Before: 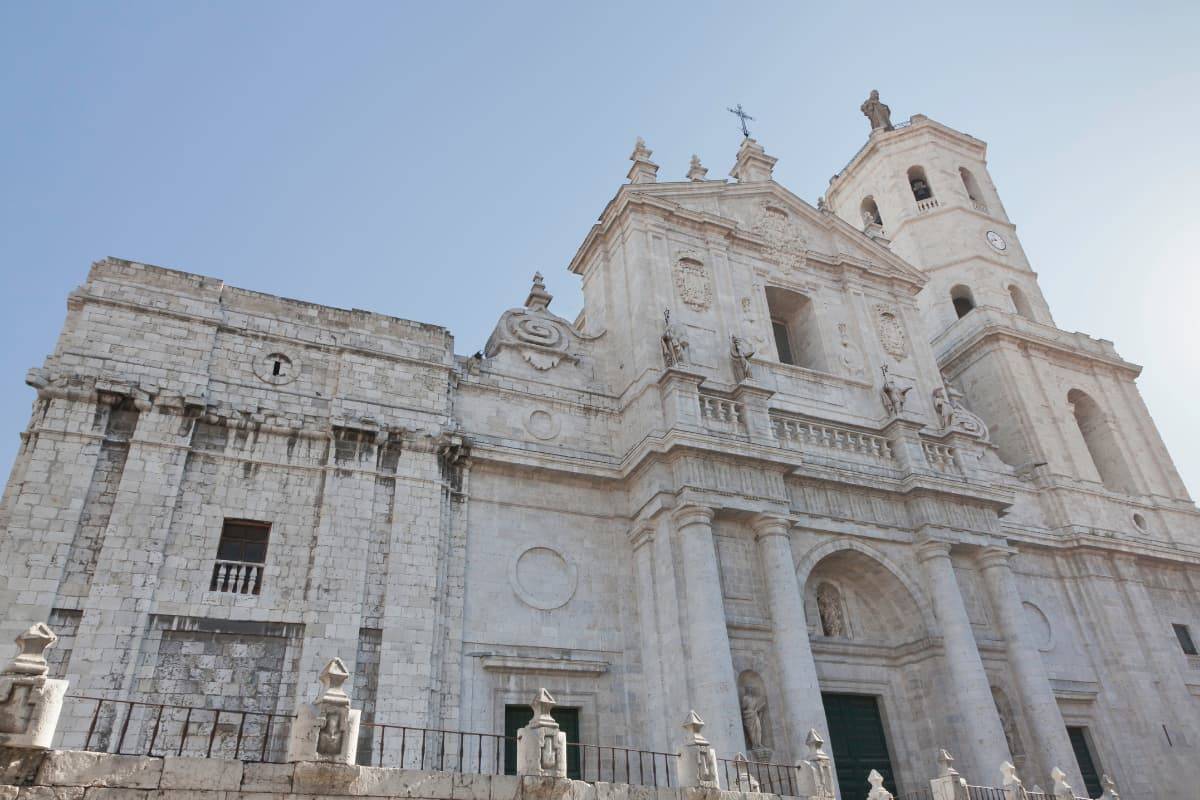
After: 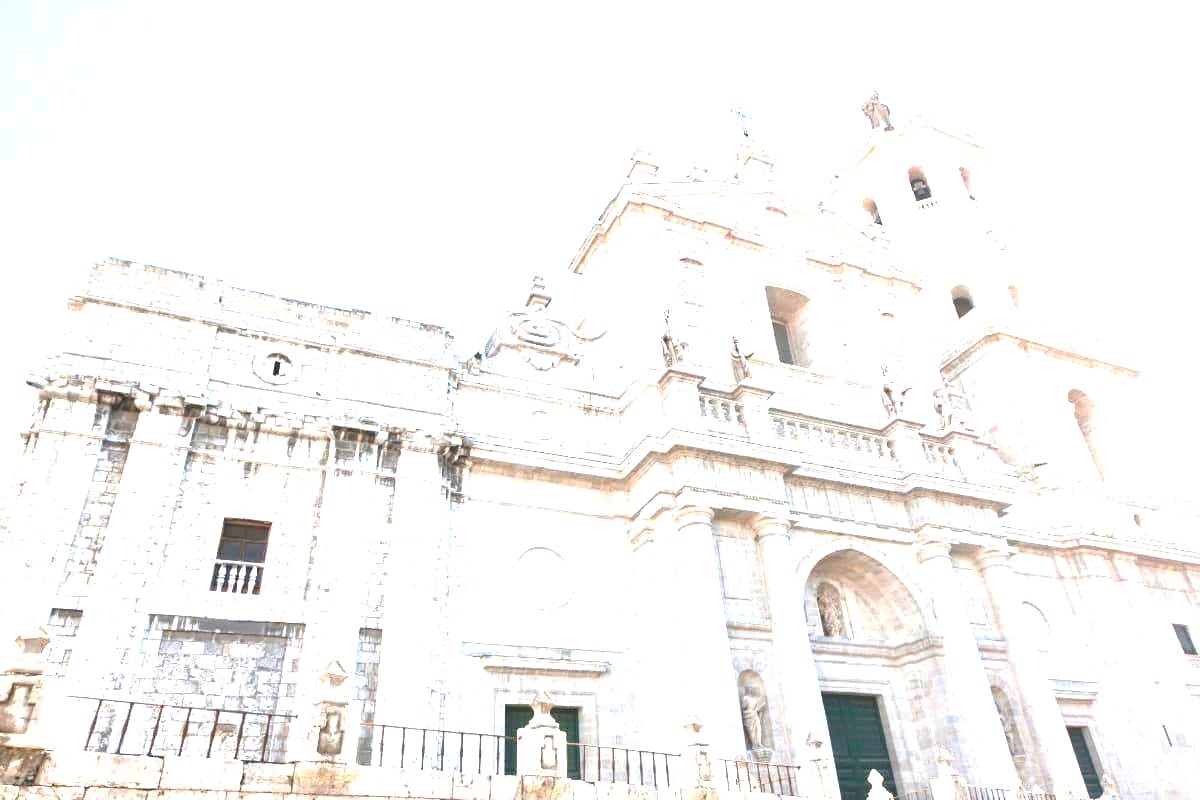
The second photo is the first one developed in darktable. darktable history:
exposure: black level correction 0, exposure 2.088 EV, compensate exposure bias true, compensate highlight preservation false
color balance rgb: linear chroma grading › global chroma 10%, perceptual saturation grading › global saturation 5%, perceptual brilliance grading › global brilliance 4%, global vibrance 7%, saturation formula JzAzBz (2021)
